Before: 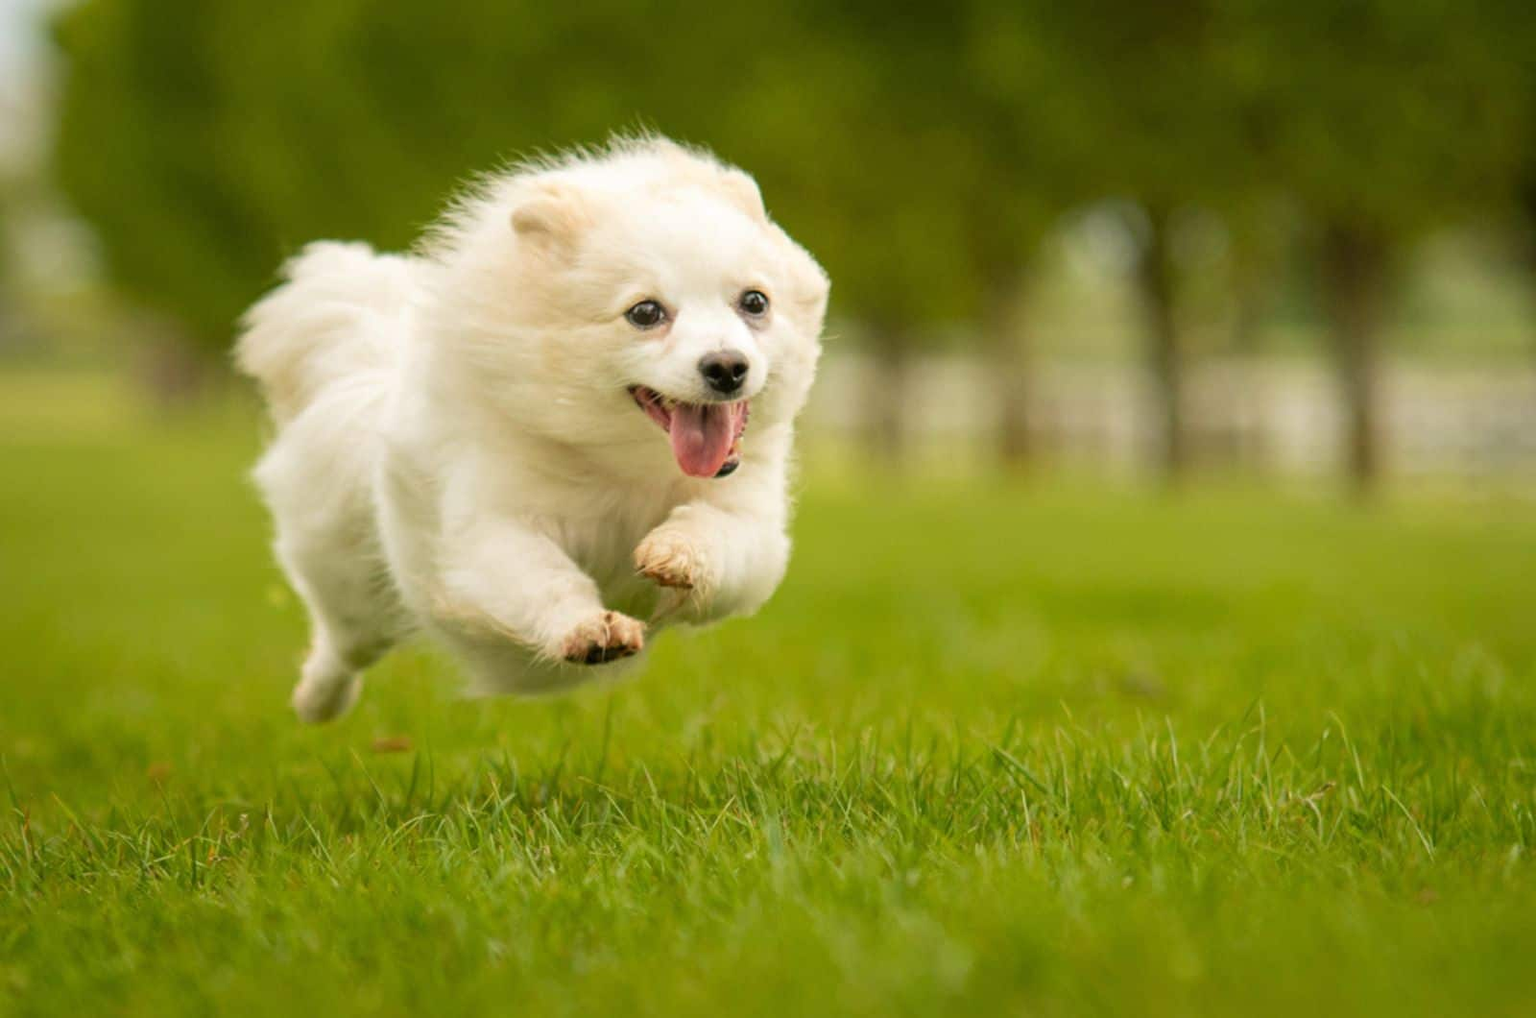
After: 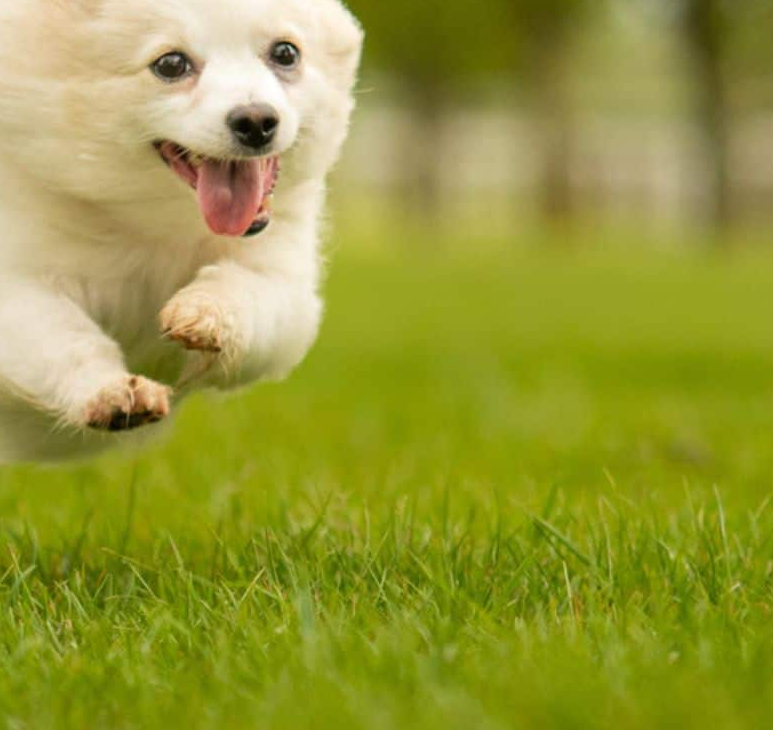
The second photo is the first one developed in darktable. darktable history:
crop: left 31.359%, top 24.686%, right 20.303%, bottom 6.404%
